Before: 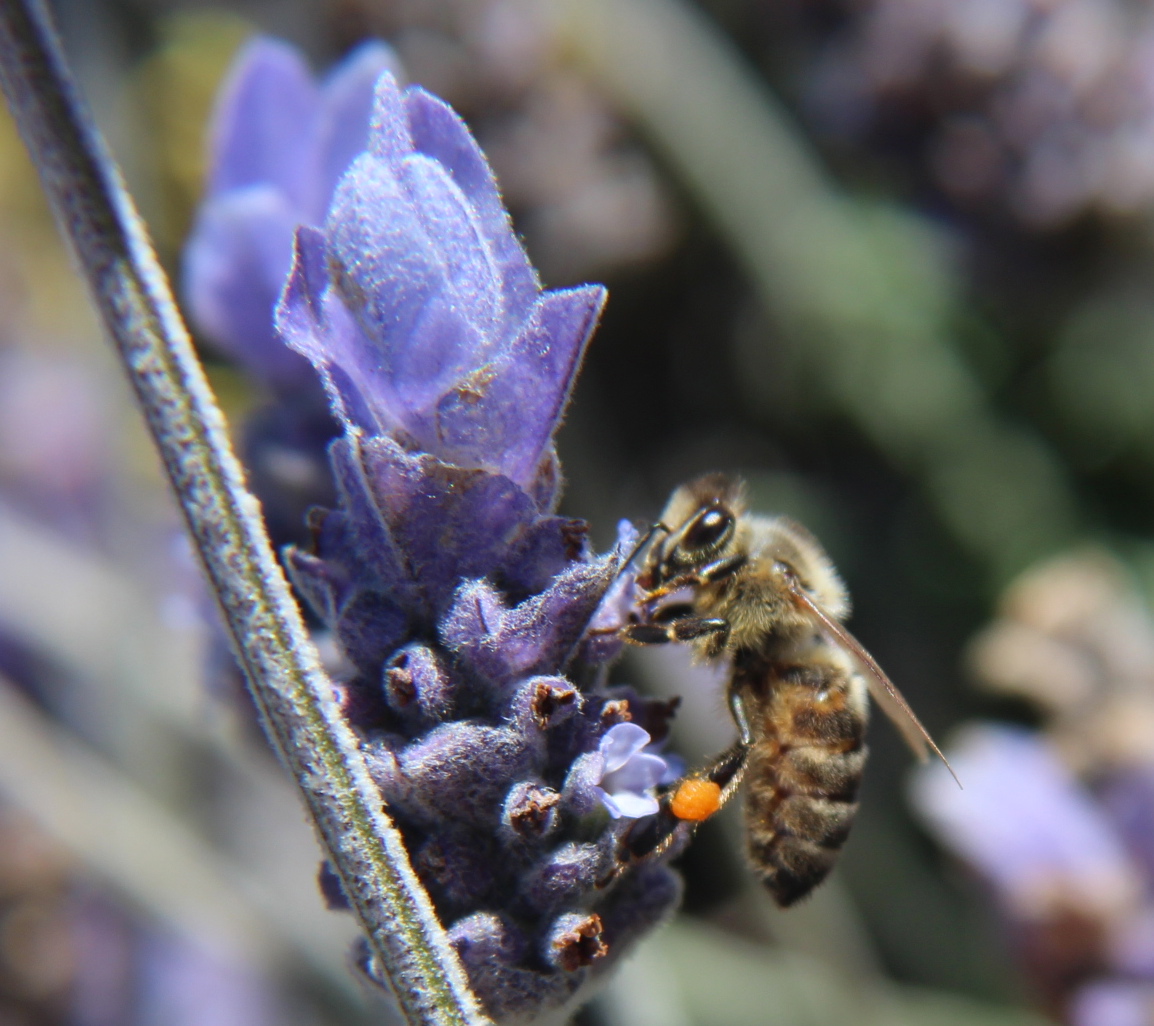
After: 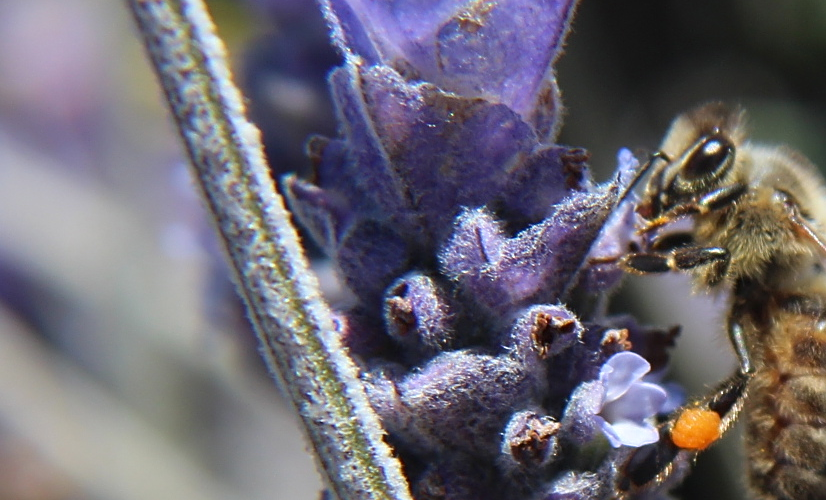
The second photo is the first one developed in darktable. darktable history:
crop: top 36.164%, right 28.353%, bottom 15.043%
sharpen: on, module defaults
